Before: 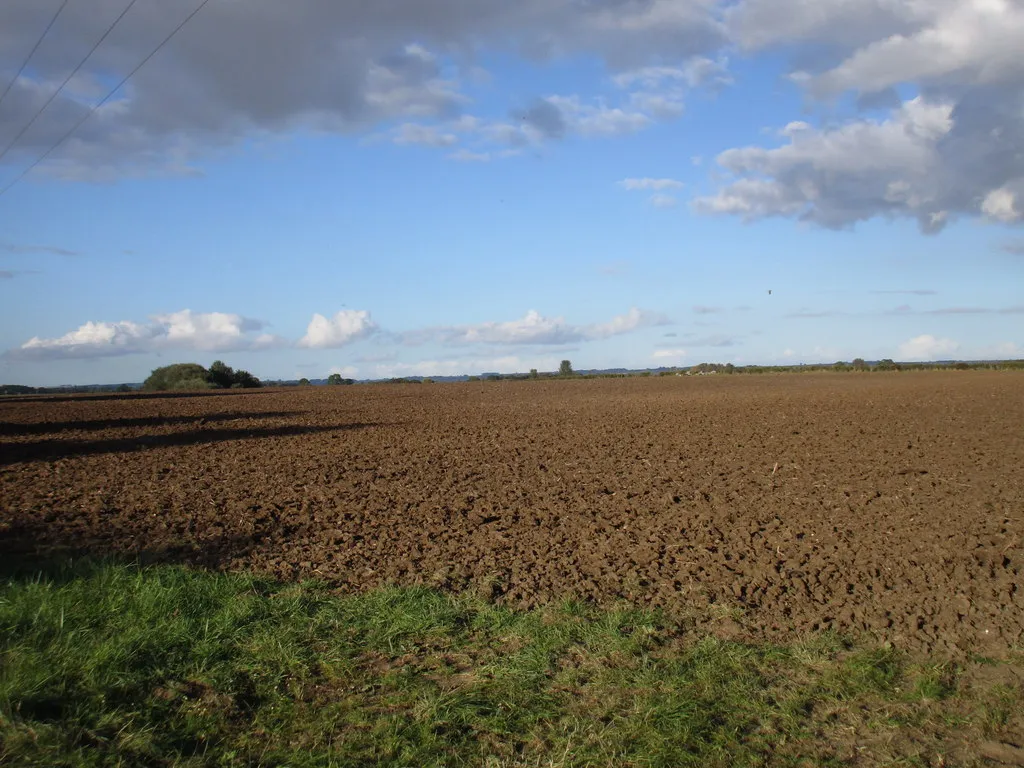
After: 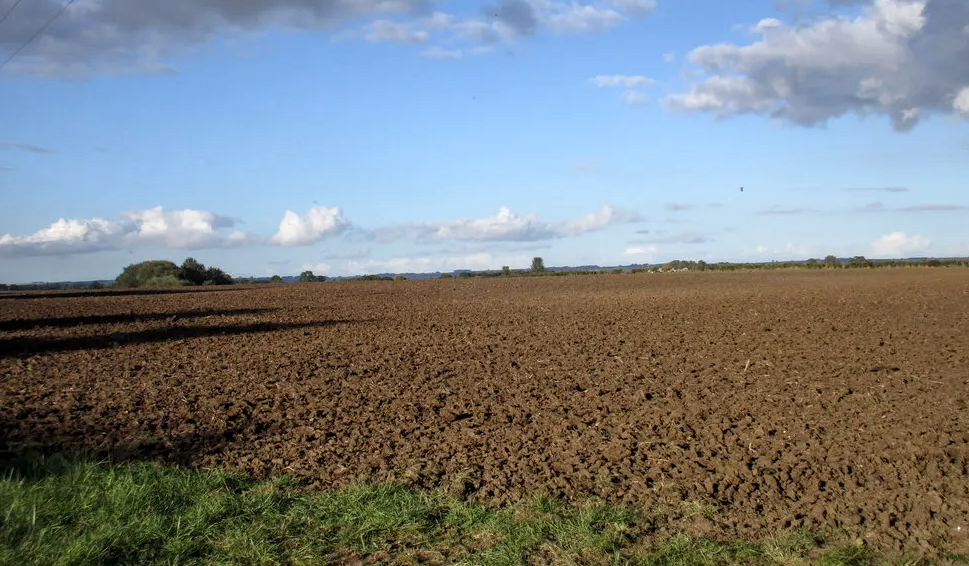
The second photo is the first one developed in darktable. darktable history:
local contrast: on, module defaults
crop and rotate: left 2.791%, top 13.463%, right 2.507%, bottom 12.814%
levels: levels [0.016, 0.484, 0.953]
